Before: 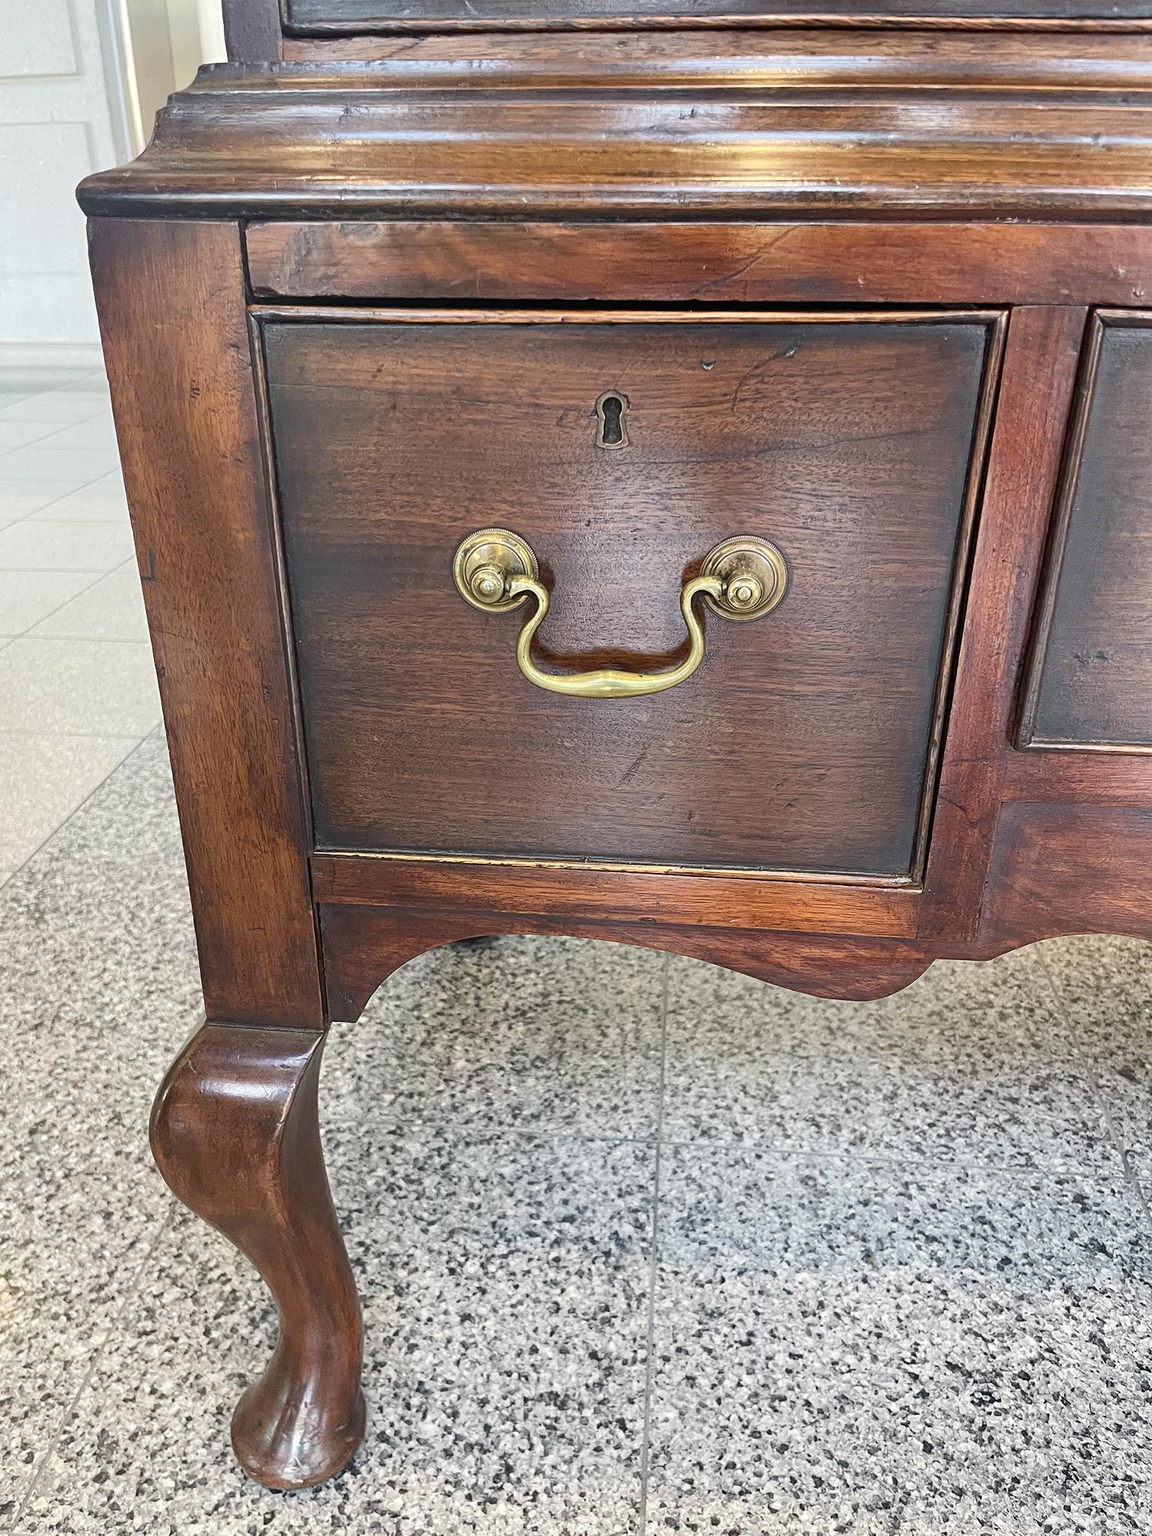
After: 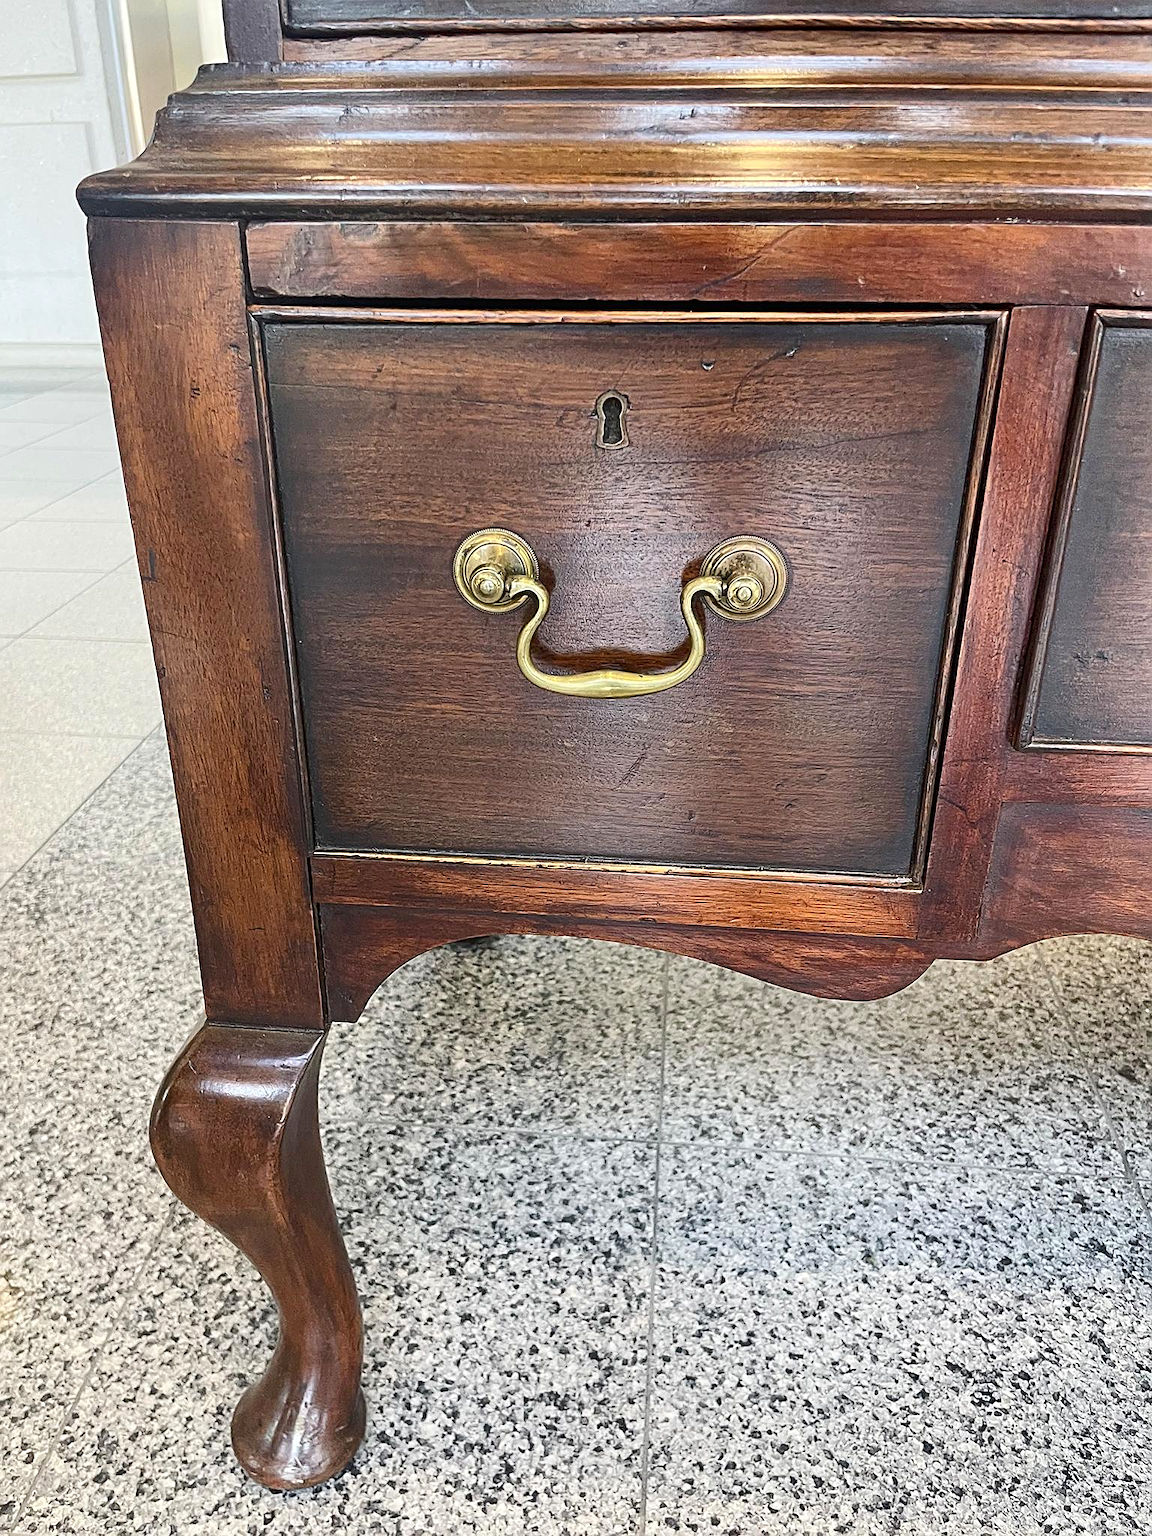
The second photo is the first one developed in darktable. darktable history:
sharpen: on, module defaults
contrast brightness saturation: contrast 0.146, brightness -0.005, saturation 0.096
